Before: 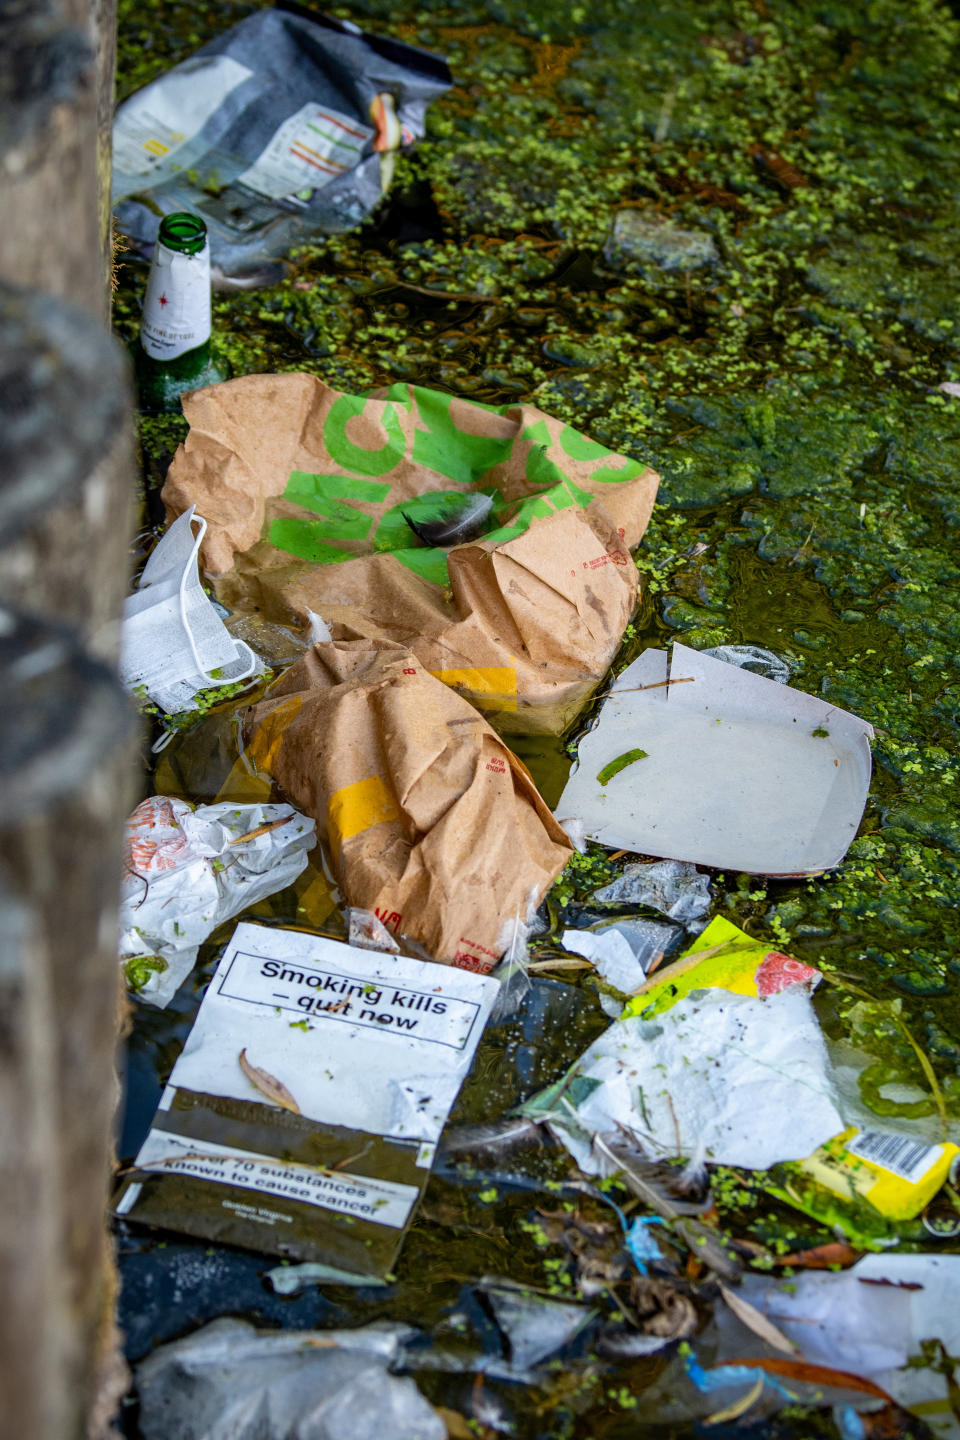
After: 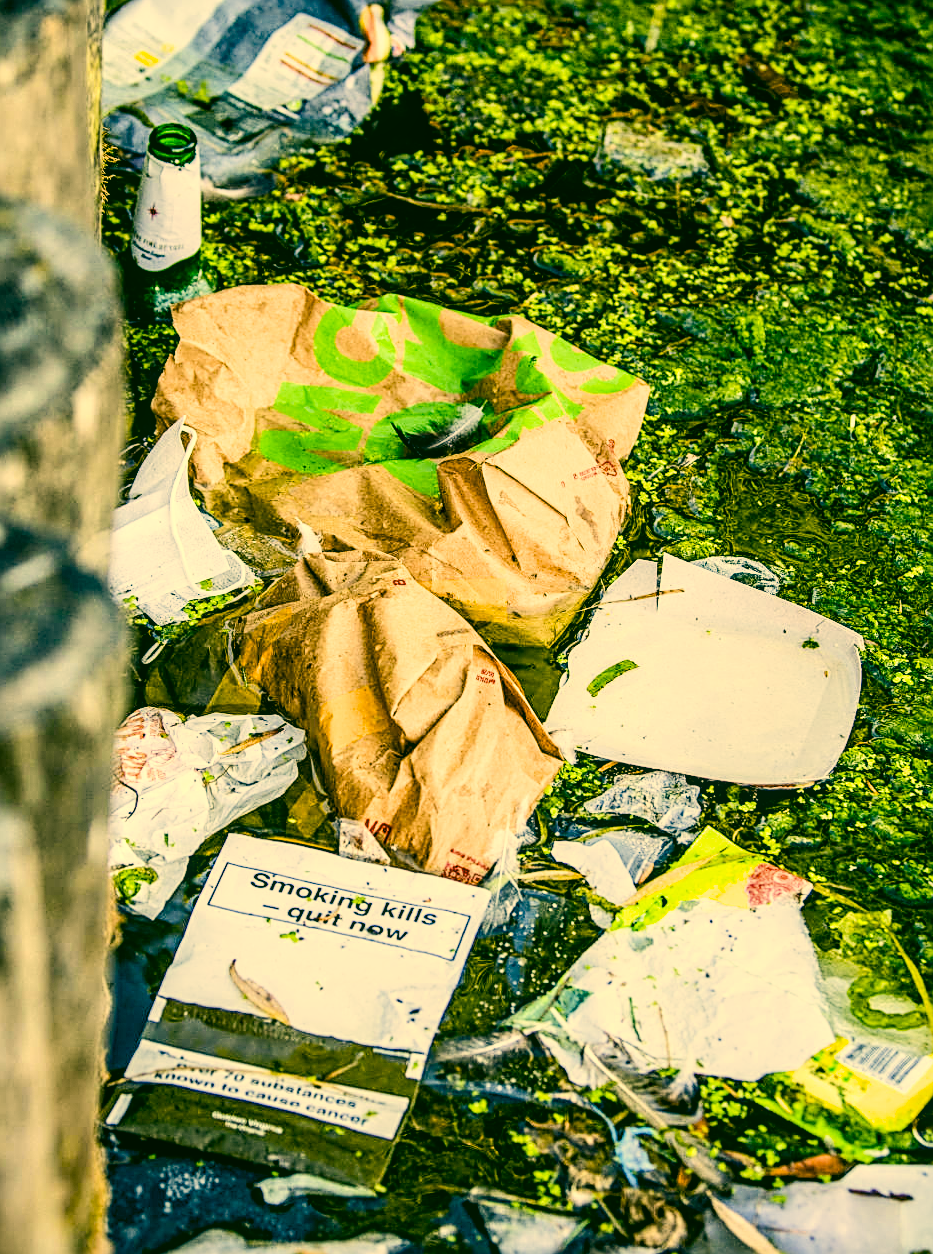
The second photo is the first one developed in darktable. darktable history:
local contrast: on, module defaults
color balance rgb: power › luminance -3.619%, power › hue 140.61°, highlights gain › chroma 1.701%, highlights gain › hue 56.13°, linear chroma grading › global chroma 14.416%, perceptual saturation grading › global saturation 20%, perceptual saturation grading › highlights -24.759%, perceptual saturation grading › shadows 49.216%, perceptual brilliance grading › highlights 3.565%, perceptual brilliance grading › mid-tones -18.365%, perceptual brilliance grading › shadows -41.828%
exposure: black level correction 0, exposure 1.744 EV, compensate exposure bias true, compensate highlight preservation false
crop: left 1.085%, top 6.198%, right 1.633%, bottom 6.68%
sharpen: amount 0.735
filmic rgb: black relative exposure -7.65 EV, white relative exposure 4.56 EV, hardness 3.61
color correction: highlights a* 5.69, highlights b* 33.5, shadows a* -25.12, shadows b* 3.72
